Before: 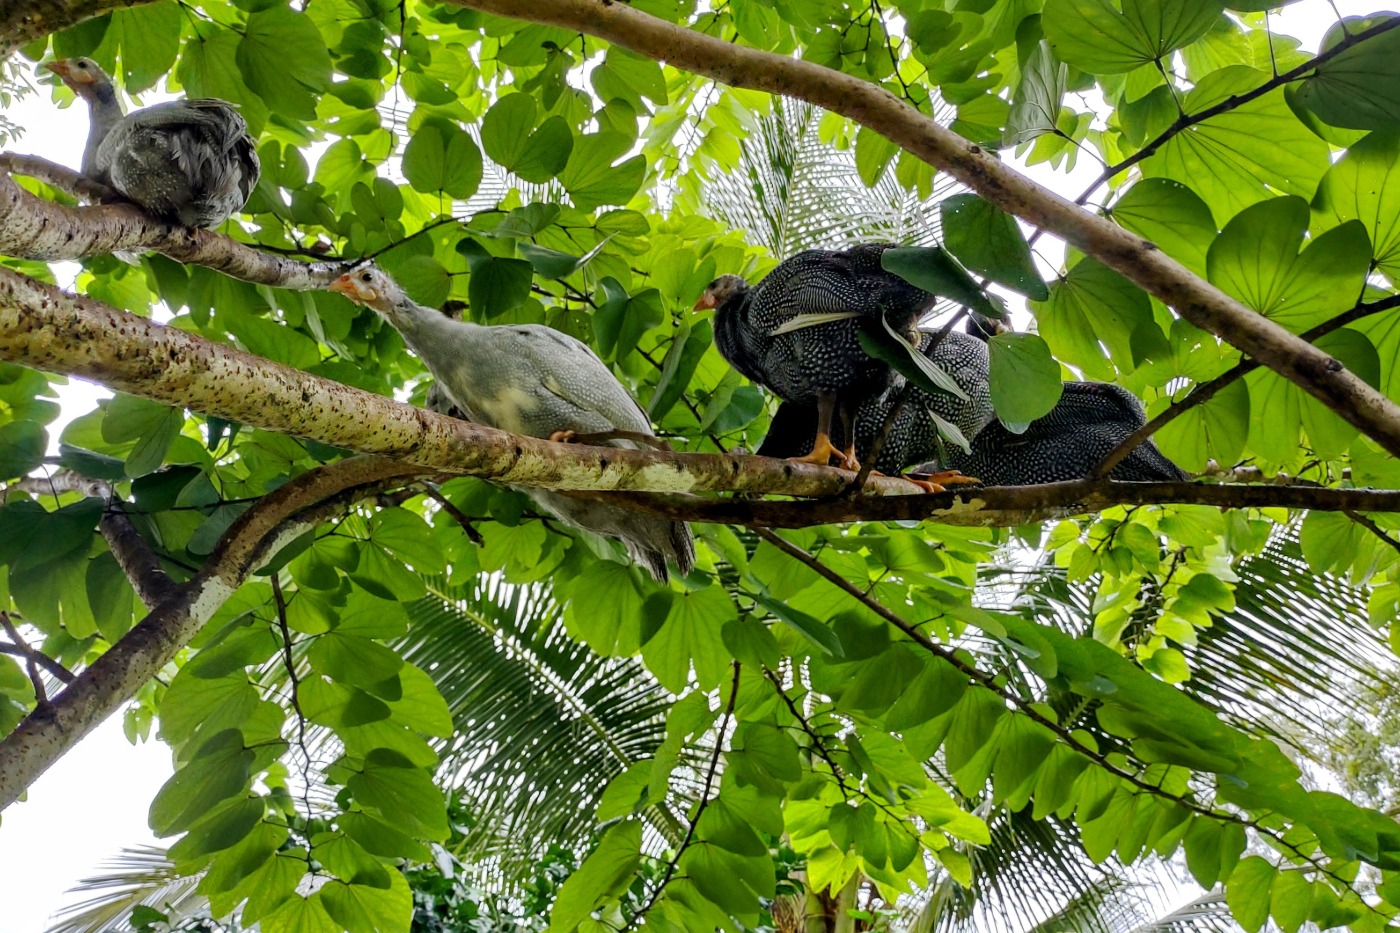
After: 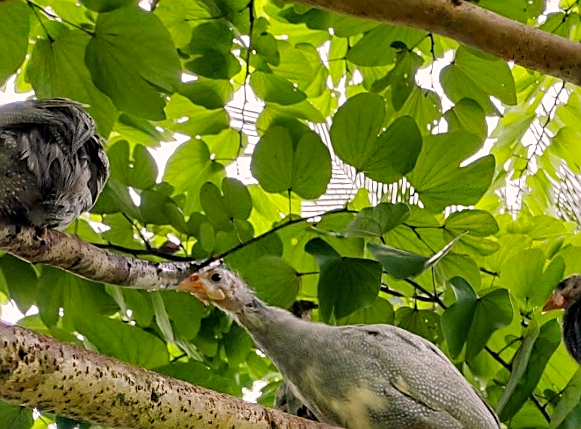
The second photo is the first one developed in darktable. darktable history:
crop and rotate: left 10.848%, top 0.08%, right 47.61%, bottom 53.905%
color correction: highlights a* 7.79, highlights b* 4.3
sharpen: on, module defaults
